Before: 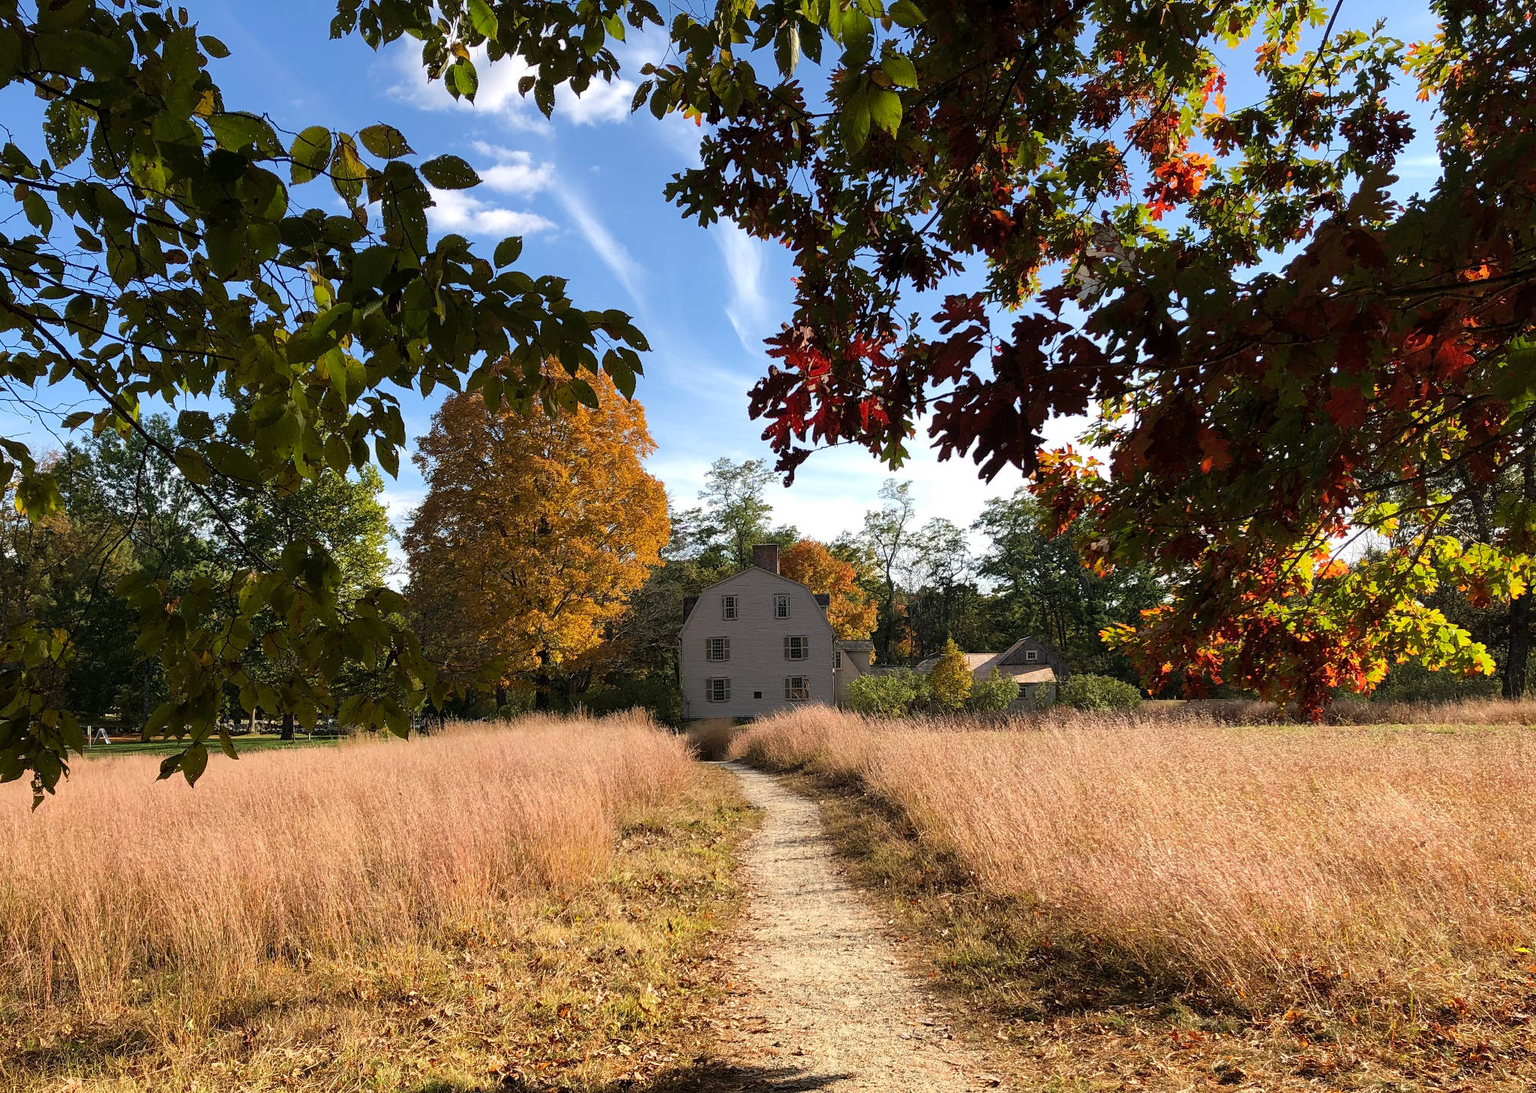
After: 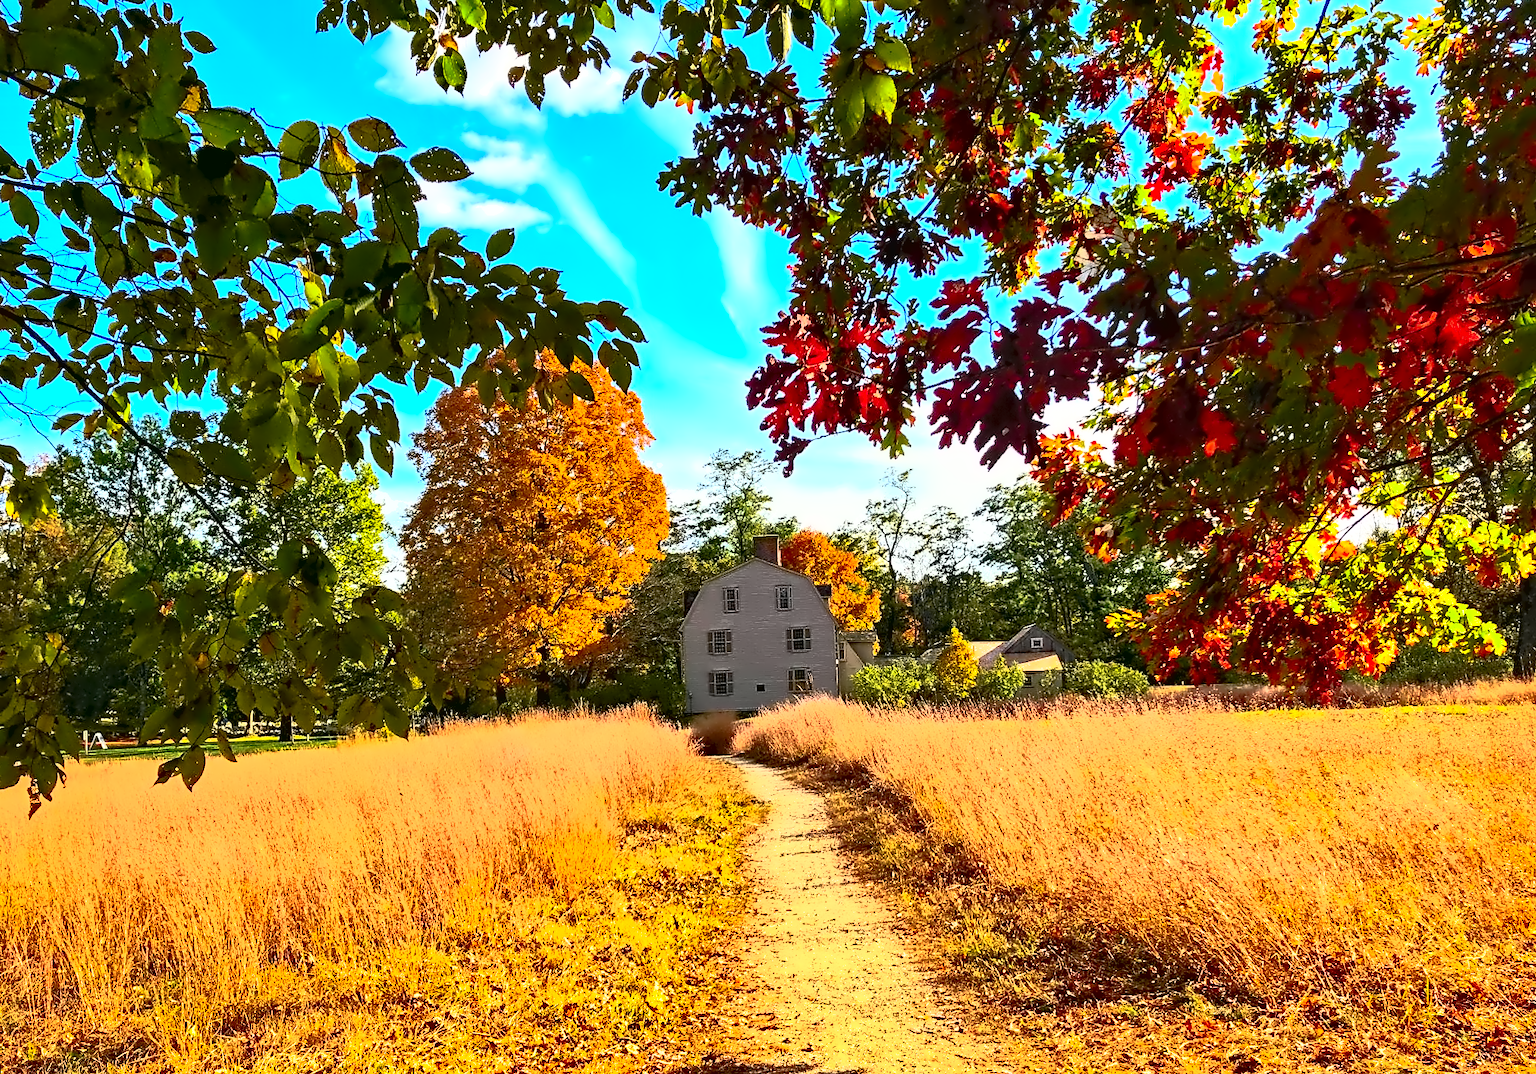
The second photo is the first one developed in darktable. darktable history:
contrast brightness saturation: contrast 0.83, brightness 0.59, saturation 0.59
contrast equalizer: octaves 7, y [[0.5, 0.542, 0.583, 0.625, 0.667, 0.708], [0.5 ×6], [0.5 ×6], [0, 0.033, 0.067, 0.1, 0.133, 0.167], [0, 0.05, 0.1, 0.15, 0.2, 0.25]]
tone curve: curves: ch0 [(0, 0.01) (0.037, 0.032) (0.131, 0.108) (0.275, 0.256) (0.483, 0.512) (0.61, 0.665) (0.696, 0.742) (0.792, 0.819) (0.911, 0.925) (0.997, 0.995)]; ch1 [(0, 0) (0.308, 0.29) (0.425, 0.411) (0.492, 0.488) (0.505, 0.503) (0.527, 0.531) (0.568, 0.594) (0.683, 0.702) (0.746, 0.77) (1, 1)]; ch2 [(0, 0) (0.246, 0.233) (0.36, 0.352) (0.415, 0.415) (0.485, 0.487) (0.502, 0.504) (0.525, 0.523) (0.539, 0.553) (0.587, 0.594) (0.636, 0.652) (0.711, 0.729) (0.845, 0.855) (0.998, 0.977)], color space Lab, independent channels, preserve colors none
shadows and highlights: shadows 60, highlights -60
rotate and perspective: rotation -1°, crop left 0.011, crop right 0.989, crop top 0.025, crop bottom 0.975
